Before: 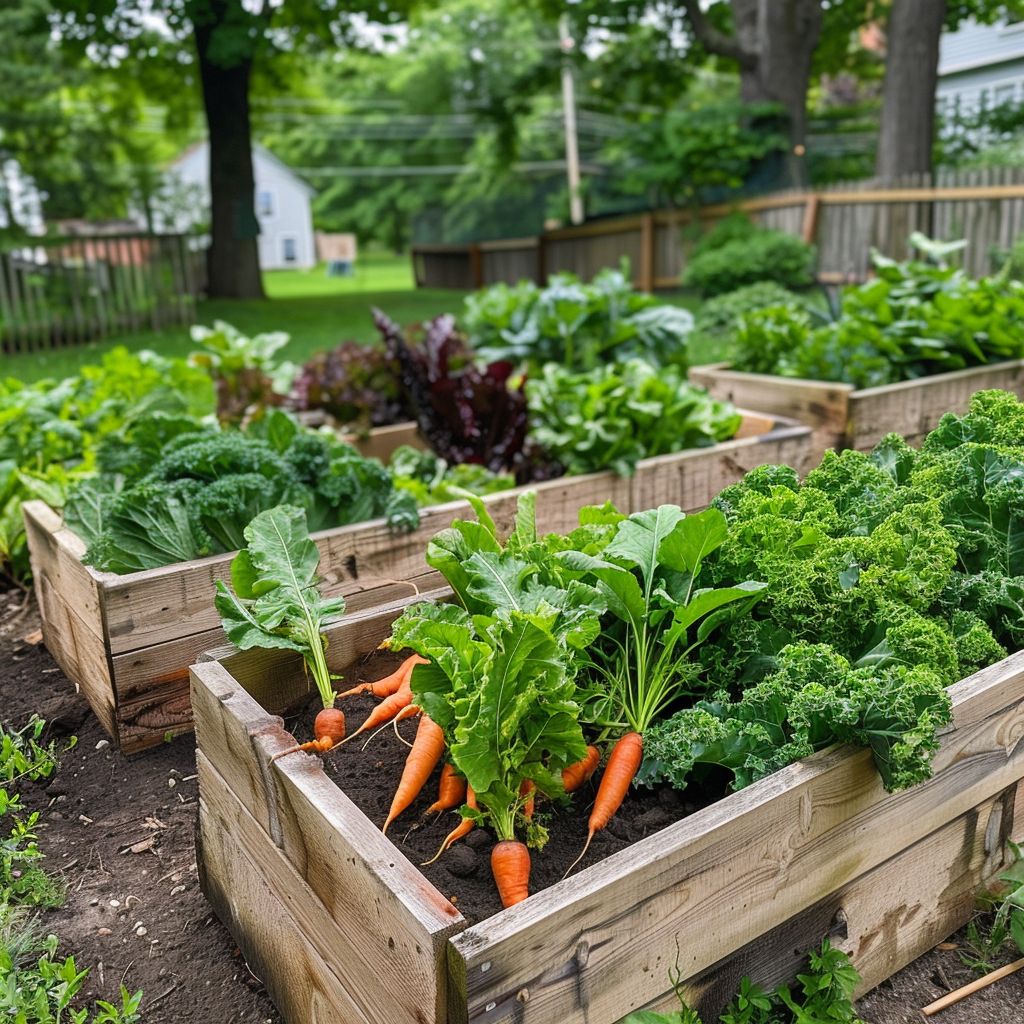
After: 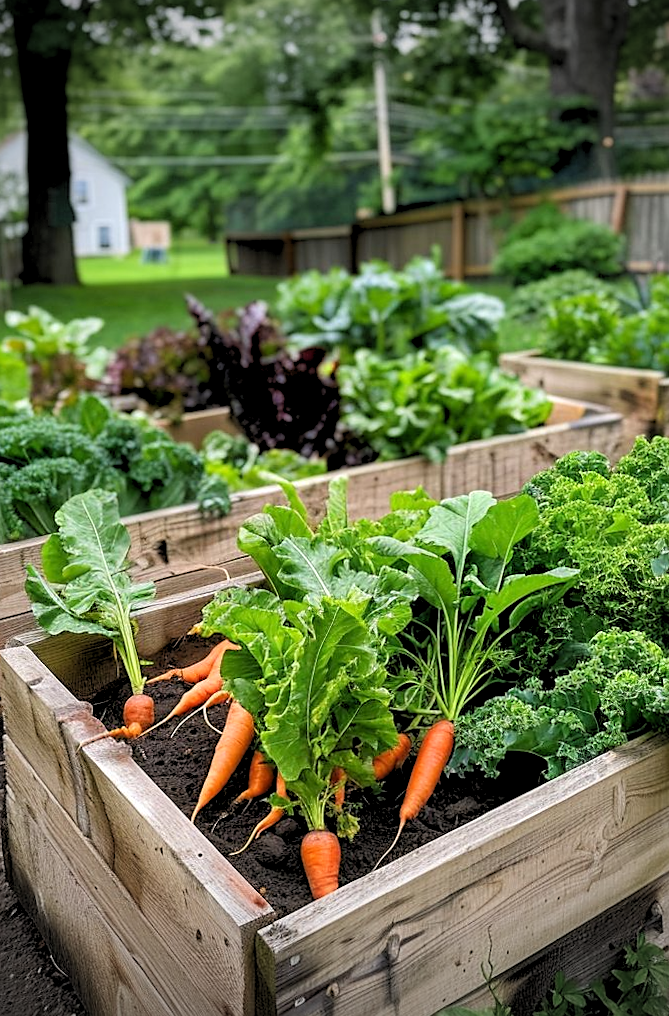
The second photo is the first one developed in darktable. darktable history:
rotate and perspective: rotation 0.226°, lens shift (vertical) -0.042, crop left 0.023, crop right 0.982, crop top 0.006, crop bottom 0.994
rgb levels: levels [[0.013, 0.434, 0.89], [0, 0.5, 1], [0, 0.5, 1]]
crop and rotate: left 17.732%, right 15.423%
vignetting: fall-off start 75%, brightness -0.692, width/height ratio 1.084
sharpen: radius 1.559, amount 0.373, threshold 1.271
